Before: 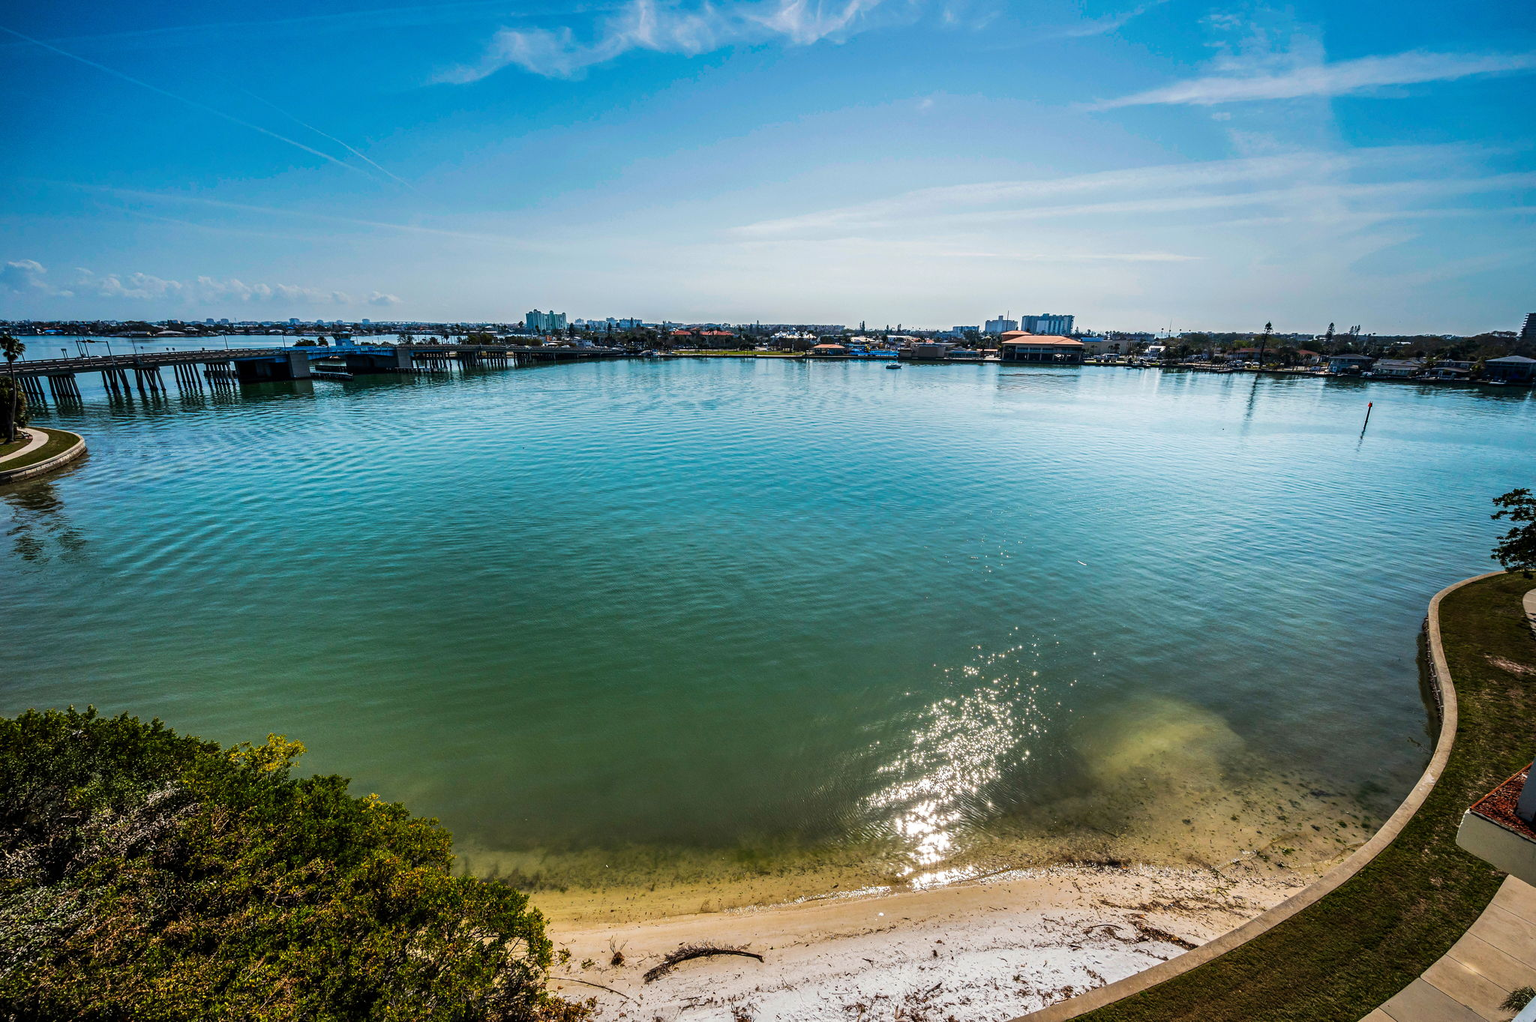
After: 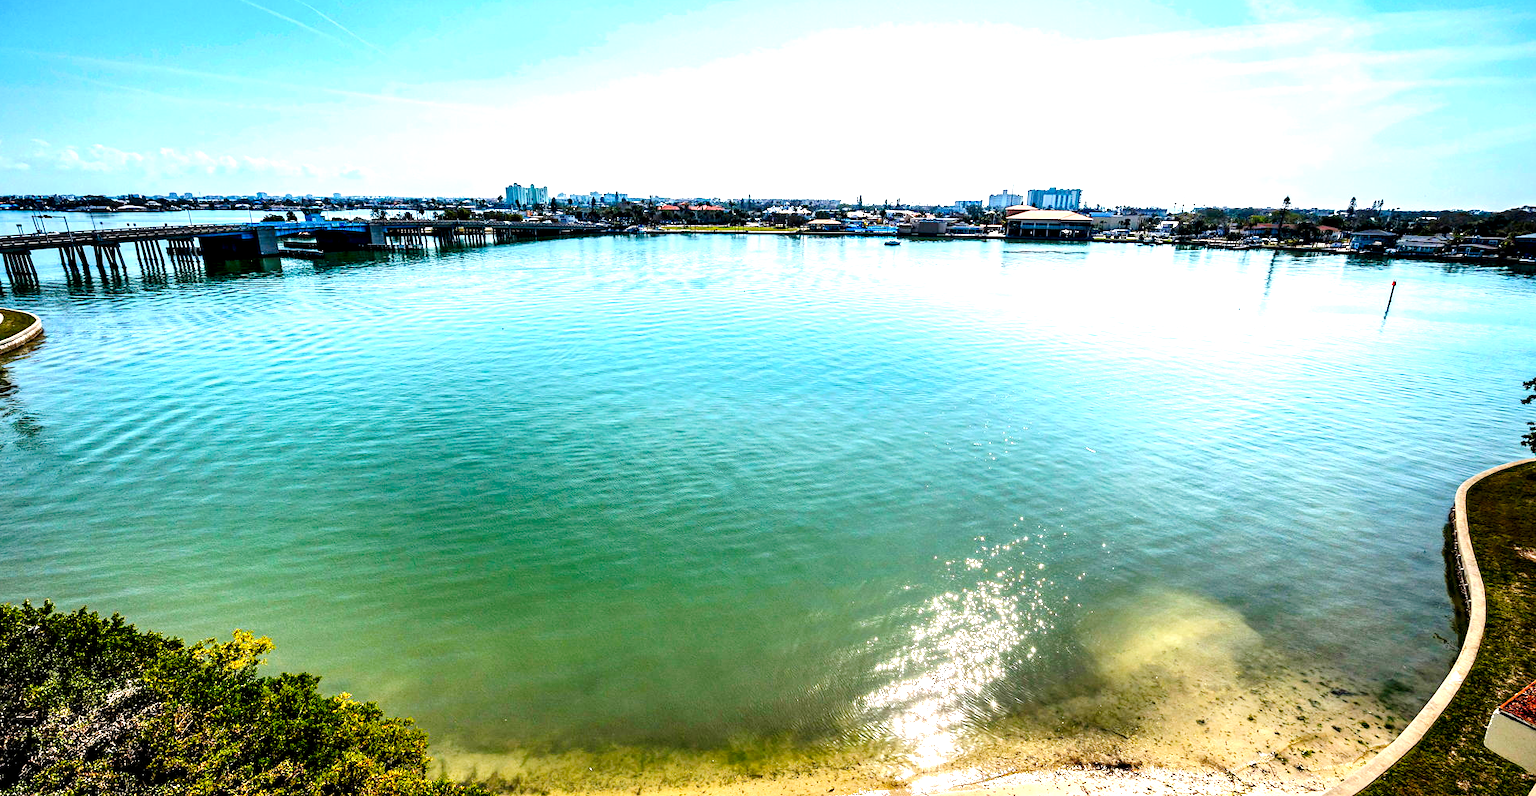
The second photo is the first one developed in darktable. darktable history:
tone curve: curves: ch0 [(0, 0) (0.003, 0.018) (0.011, 0.019) (0.025, 0.024) (0.044, 0.037) (0.069, 0.053) (0.1, 0.075) (0.136, 0.105) (0.177, 0.136) (0.224, 0.179) (0.277, 0.244) (0.335, 0.319) (0.399, 0.4) (0.468, 0.495) (0.543, 0.58) (0.623, 0.671) (0.709, 0.757) (0.801, 0.838) (0.898, 0.913) (1, 1)], preserve colors none
exposure: black level correction 0.009, exposure 1.425 EV, compensate highlight preservation false
crop and rotate: left 2.991%, top 13.302%, right 1.981%, bottom 12.636%
